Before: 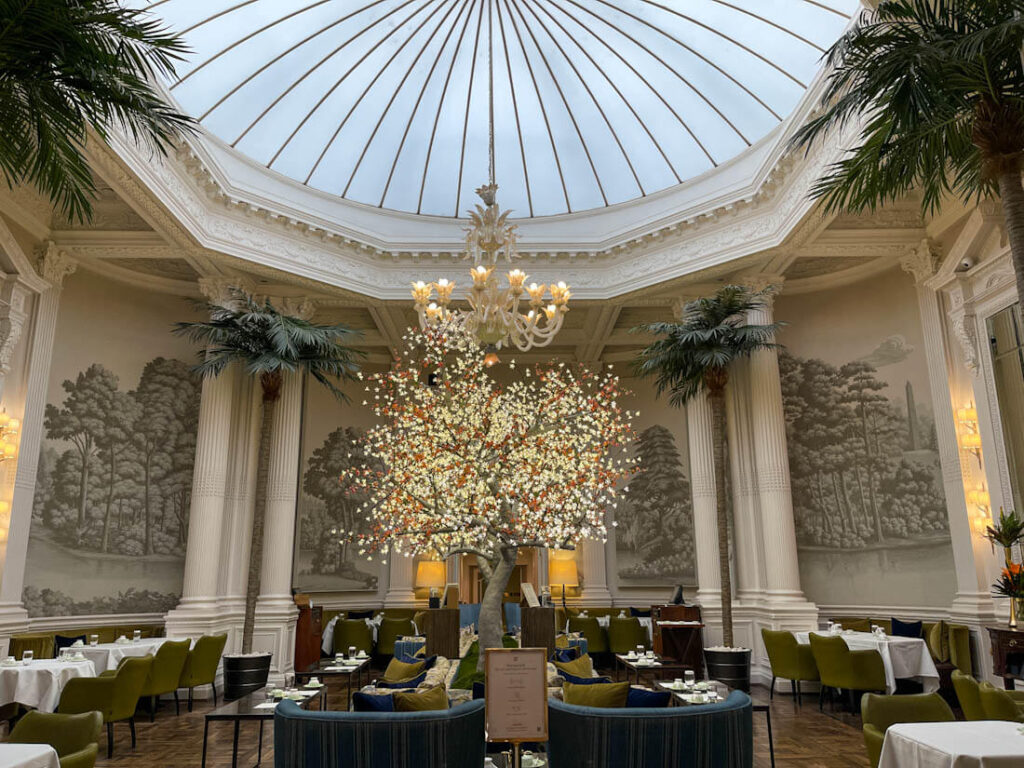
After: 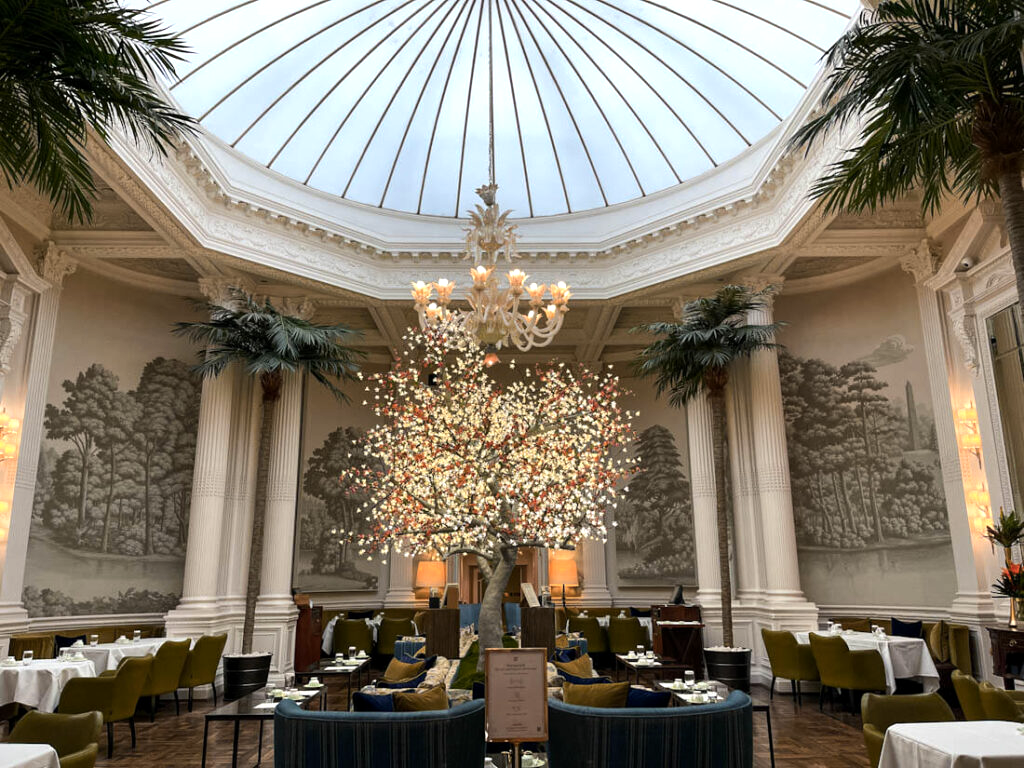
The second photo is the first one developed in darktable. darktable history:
exposure: black level correction 0.001, exposure 0.014 EV, compensate highlight preservation false
tone equalizer: -8 EV -0.417 EV, -7 EV -0.389 EV, -6 EV -0.333 EV, -5 EV -0.222 EV, -3 EV 0.222 EV, -2 EV 0.333 EV, -1 EV 0.389 EV, +0 EV 0.417 EV, edges refinement/feathering 500, mask exposure compensation -1.57 EV, preserve details no
color zones: curves: ch1 [(0, 0.469) (0.072, 0.457) (0.243, 0.494) (0.429, 0.5) (0.571, 0.5) (0.714, 0.5) (0.857, 0.5) (1, 0.469)]; ch2 [(0, 0.499) (0.143, 0.467) (0.242, 0.436) (0.429, 0.493) (0.571, 0.5) (0.714, 0.5) (0.857, 0.5) (1, 0.499)]
